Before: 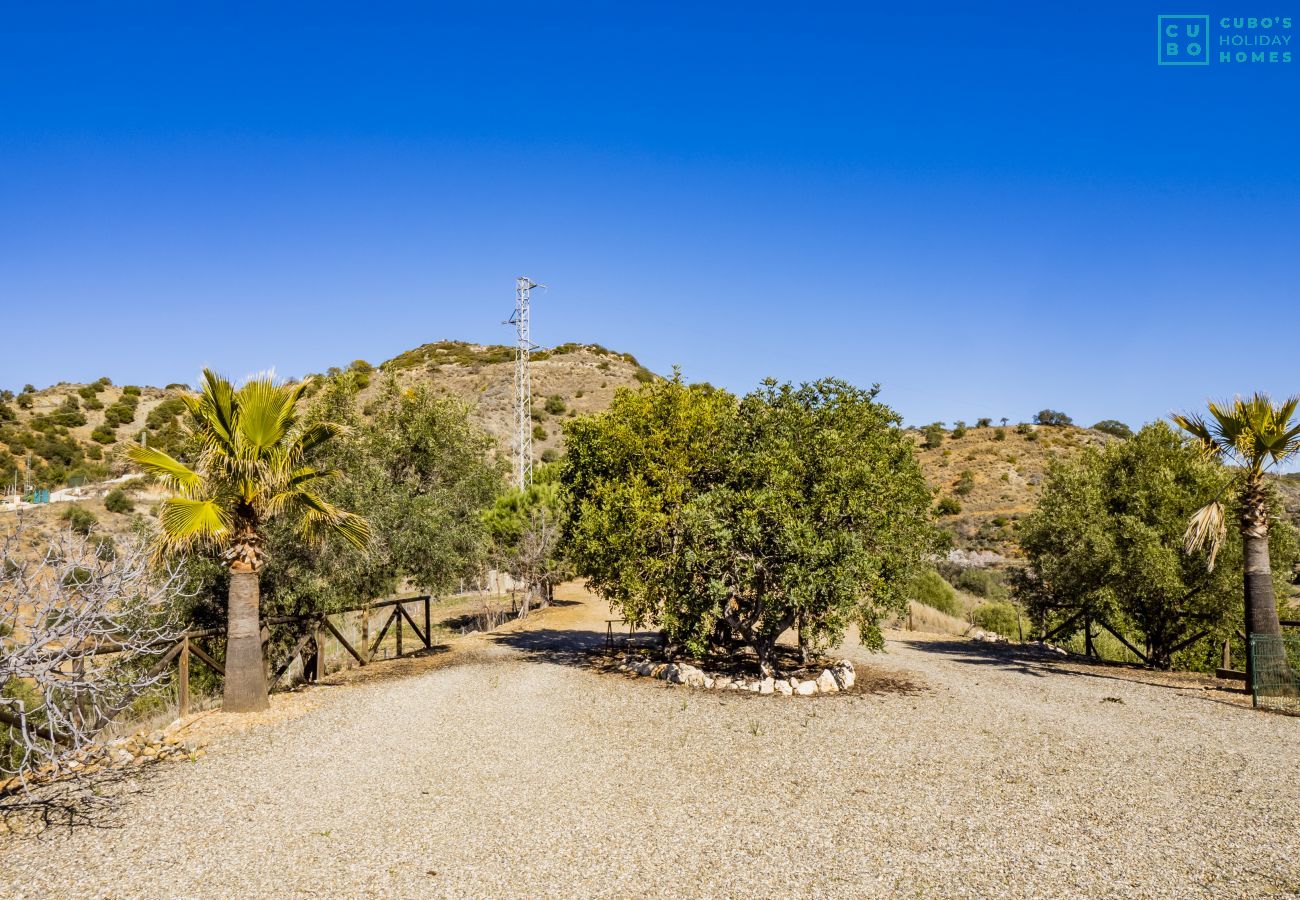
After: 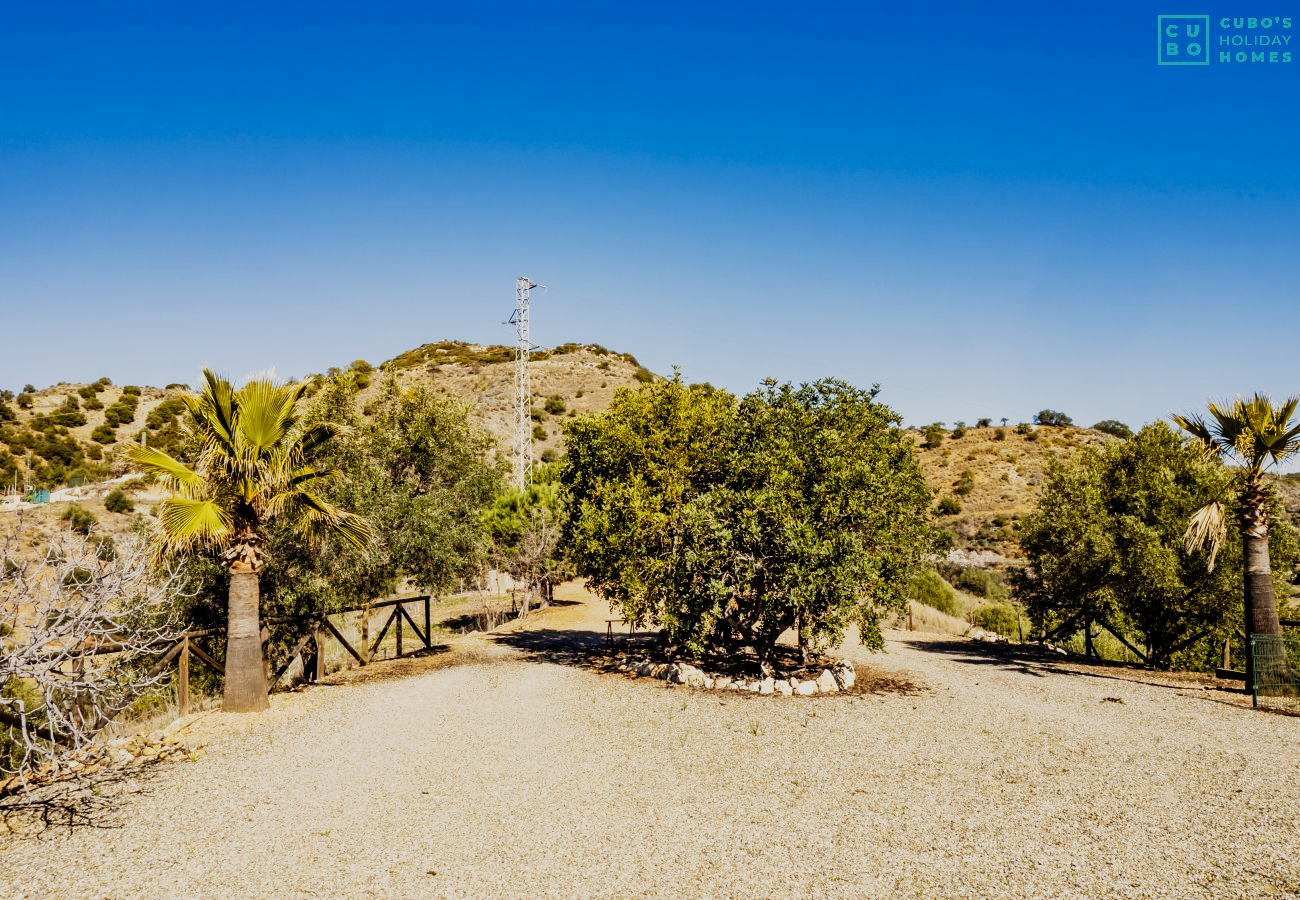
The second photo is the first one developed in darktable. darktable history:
white balance: red 1.045, blue 0.932
sigmoid: contrast 1.7, skew -0.2, preserve hue 0%, red attenuation 0.1, red rotation 0.035, green attenuation 0.1, green rotation -0.017, blue attenuation 0.15, blue rotation -0.052, base primaries Rec2020
